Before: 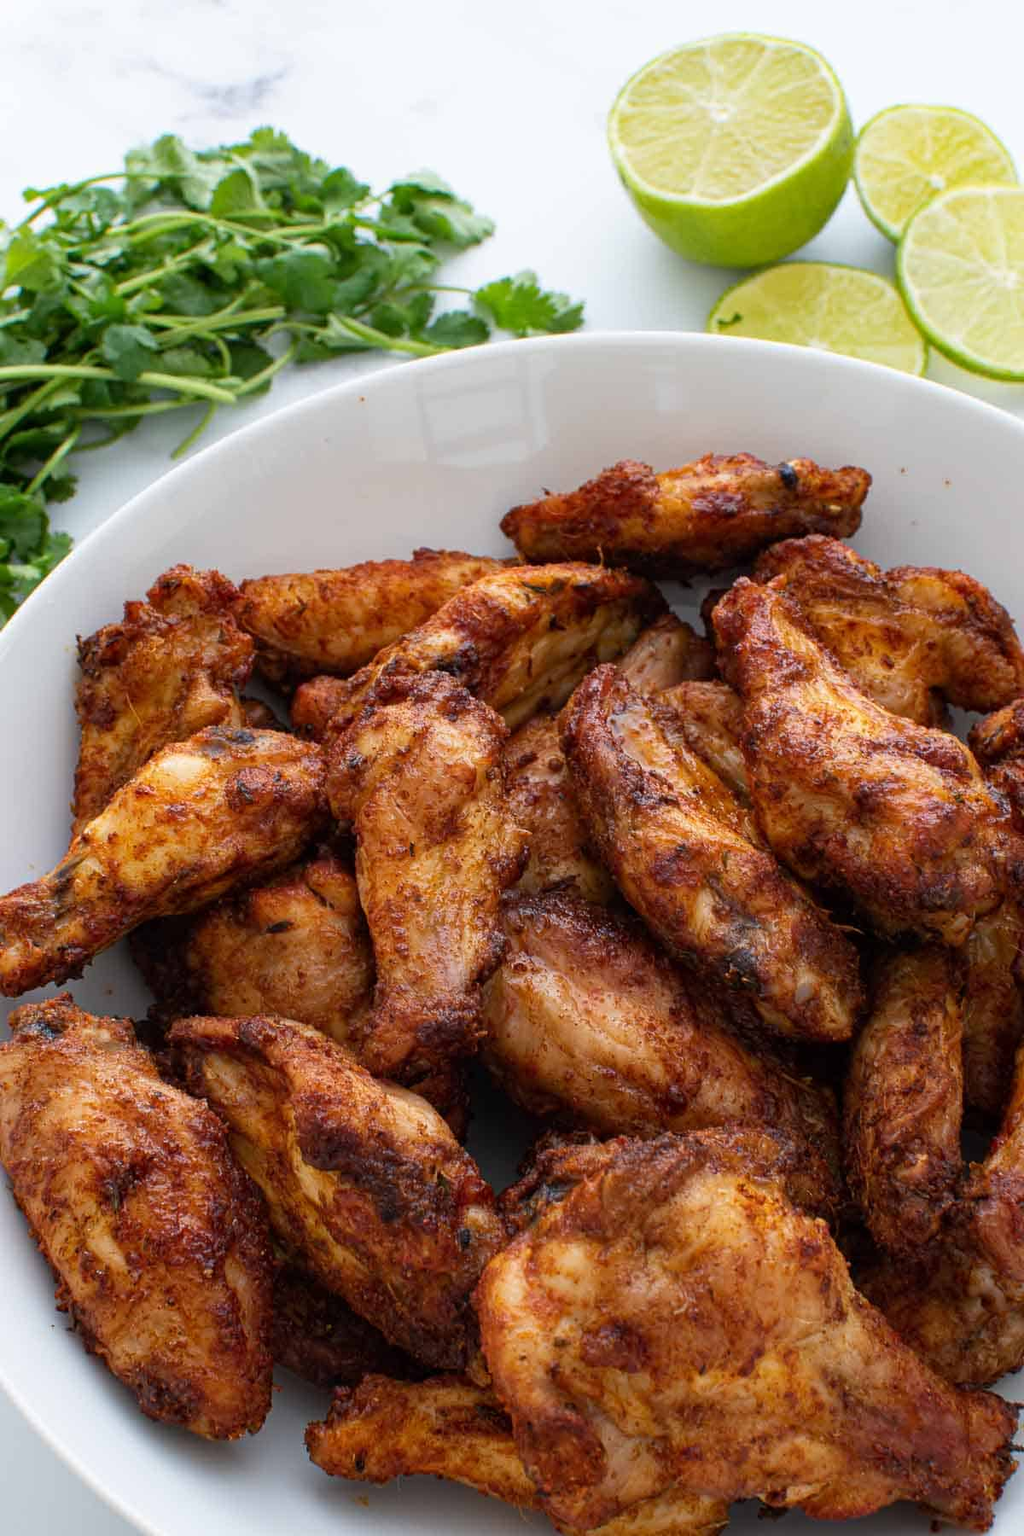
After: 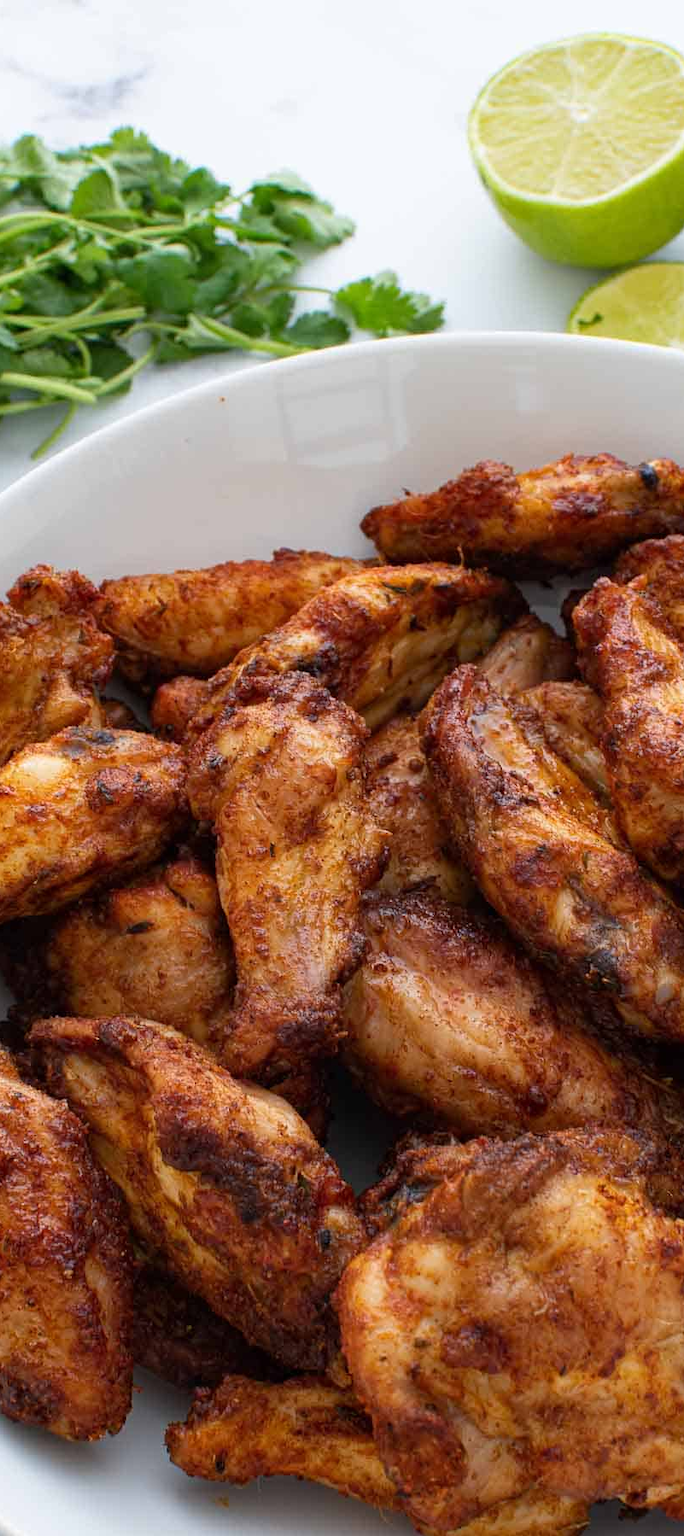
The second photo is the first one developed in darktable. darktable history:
crop and rotate: left 13.674%, right 19.429%
